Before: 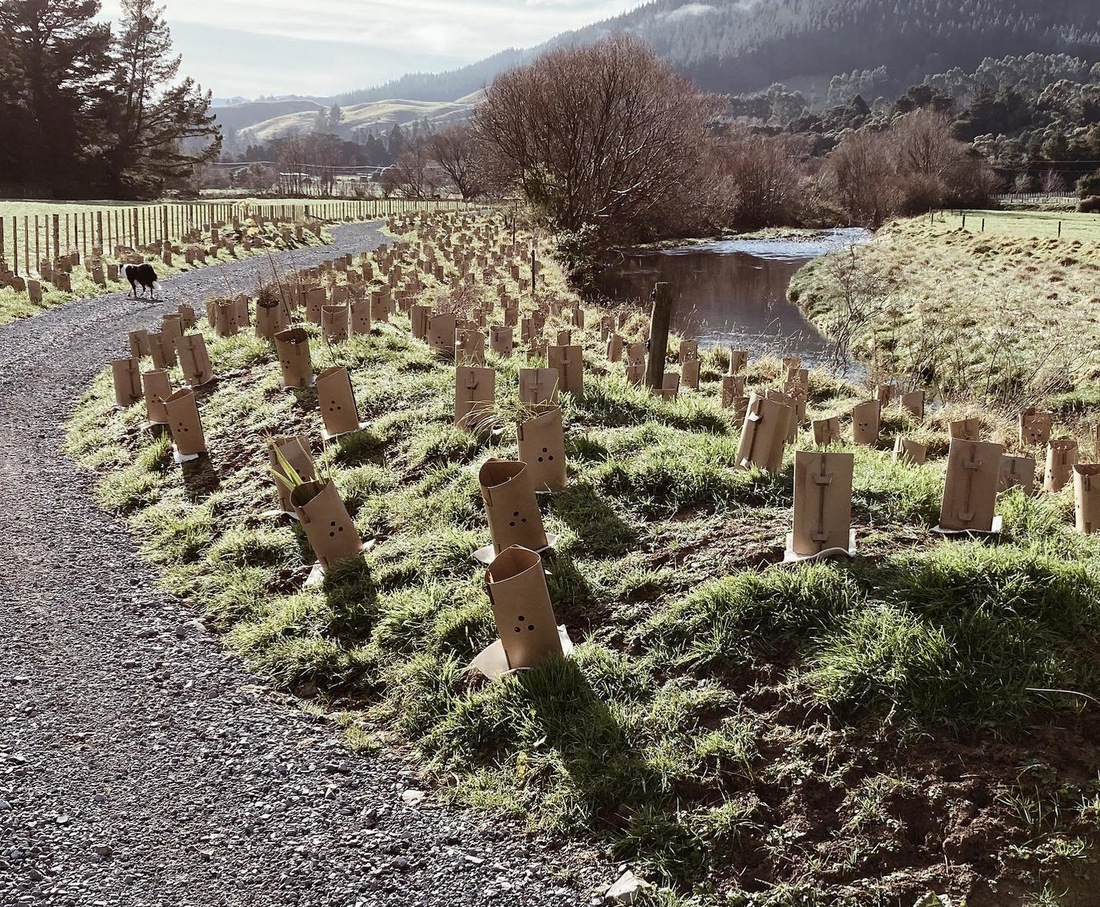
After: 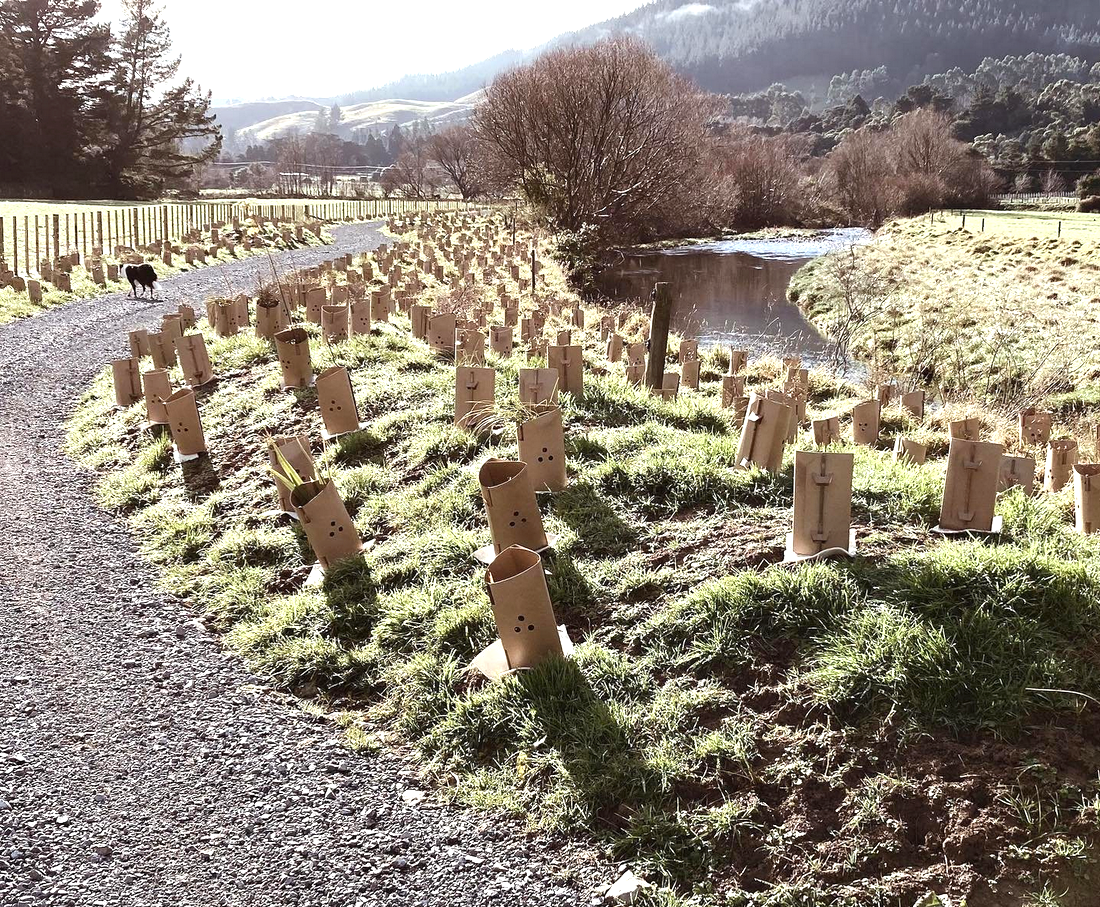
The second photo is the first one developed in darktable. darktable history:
white balance: emerald 1
exposure: exposure 0.766 EV, compensate highlight preservation false
